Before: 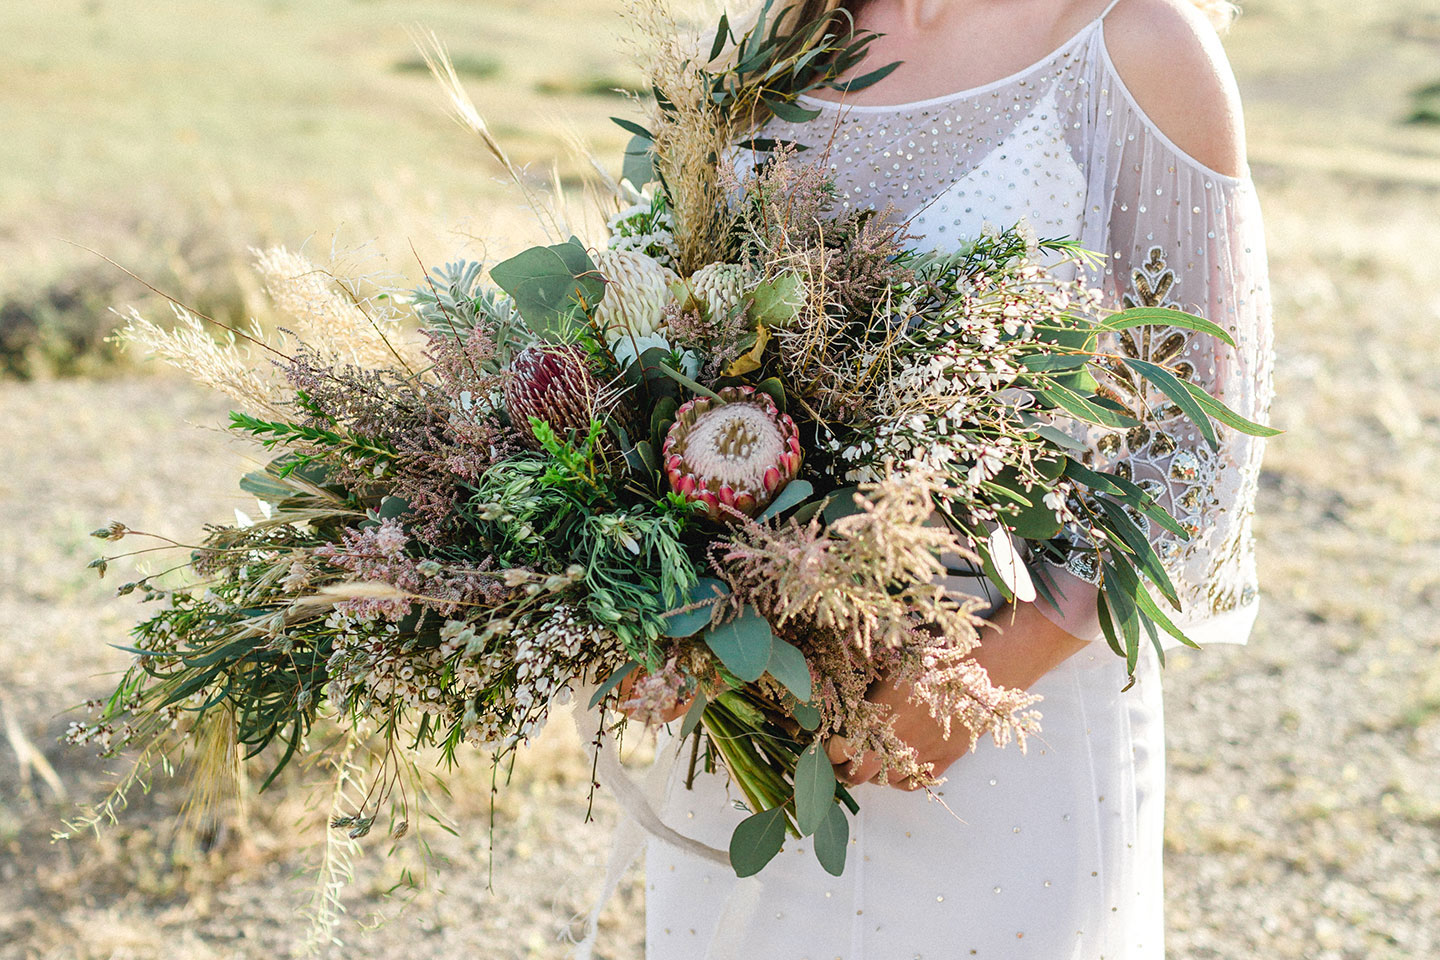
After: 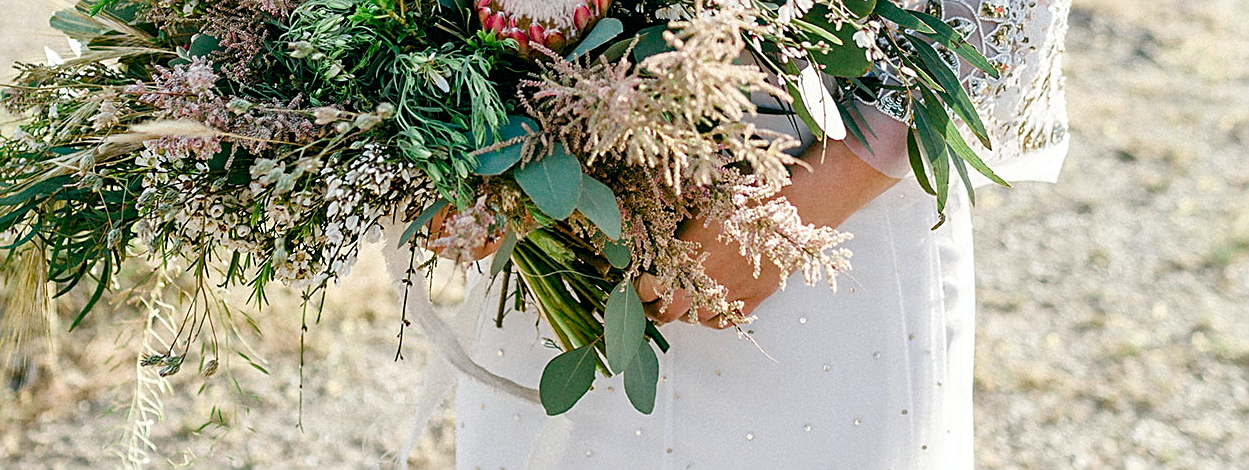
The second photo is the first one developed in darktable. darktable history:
sharpen: on, module defaults
crop and rotate: left 13.258%, top 48.216%, bottom 2.807%
color balance rgb: global offset › luminance -0.312%, global offset › chroma 0.112%, global offset › hue 167.7°, perceptual saturation grading › global saturation 20%, perceptual saturation grading › highlights -49.728%, perceptual saturation grading › shadows 25.603%
